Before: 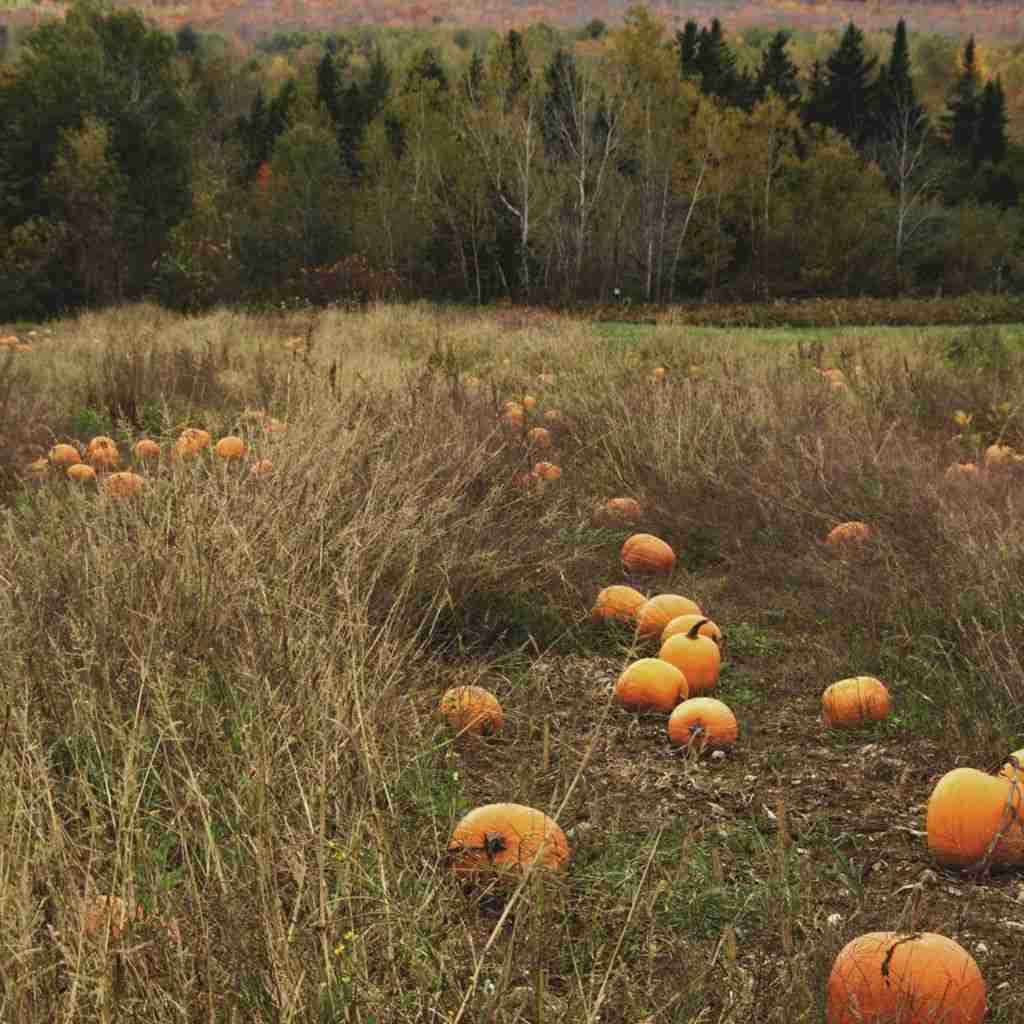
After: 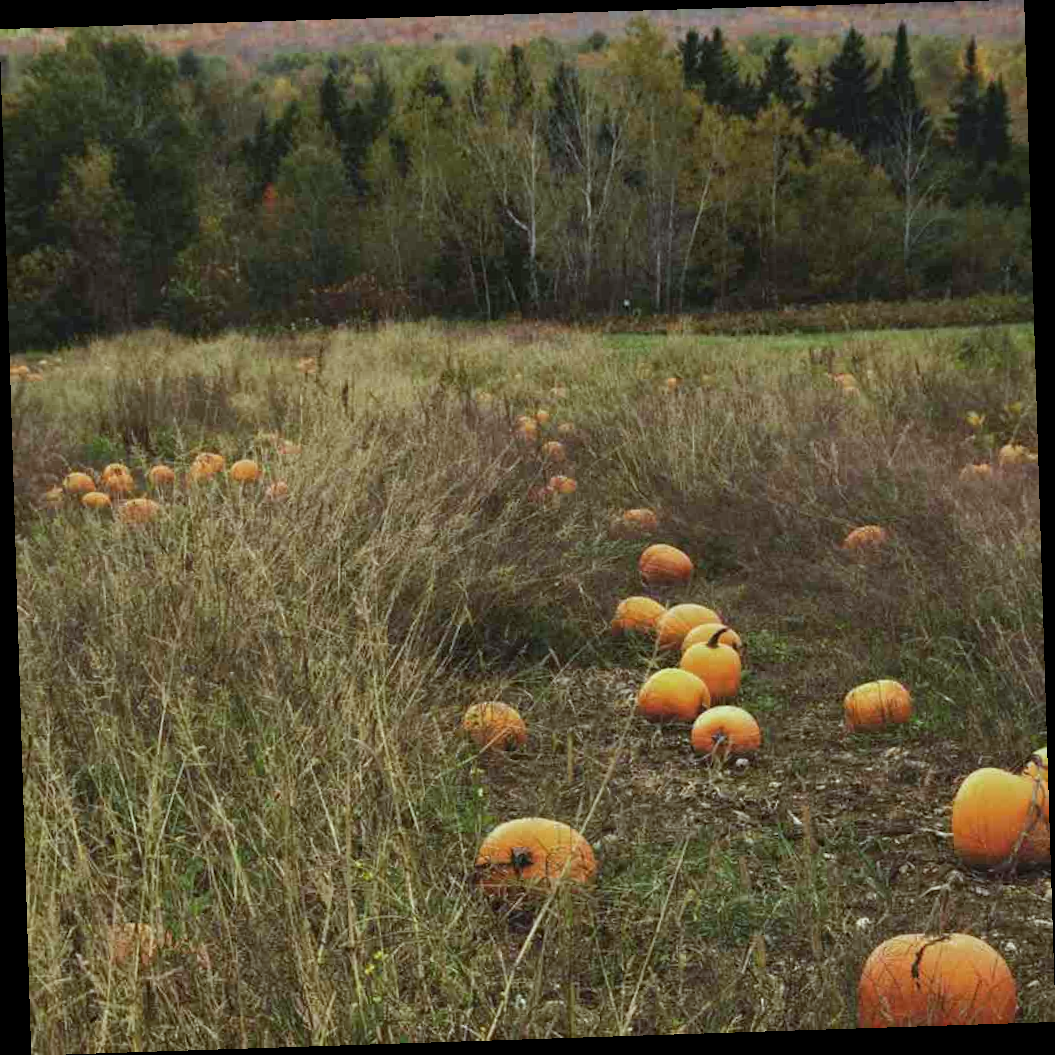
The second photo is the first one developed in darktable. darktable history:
white balance: red 0.925, blue 1.046
rotate and perspective: rotation -1.77°, lens shift (horizontal) 0.004, automatic cropping off
